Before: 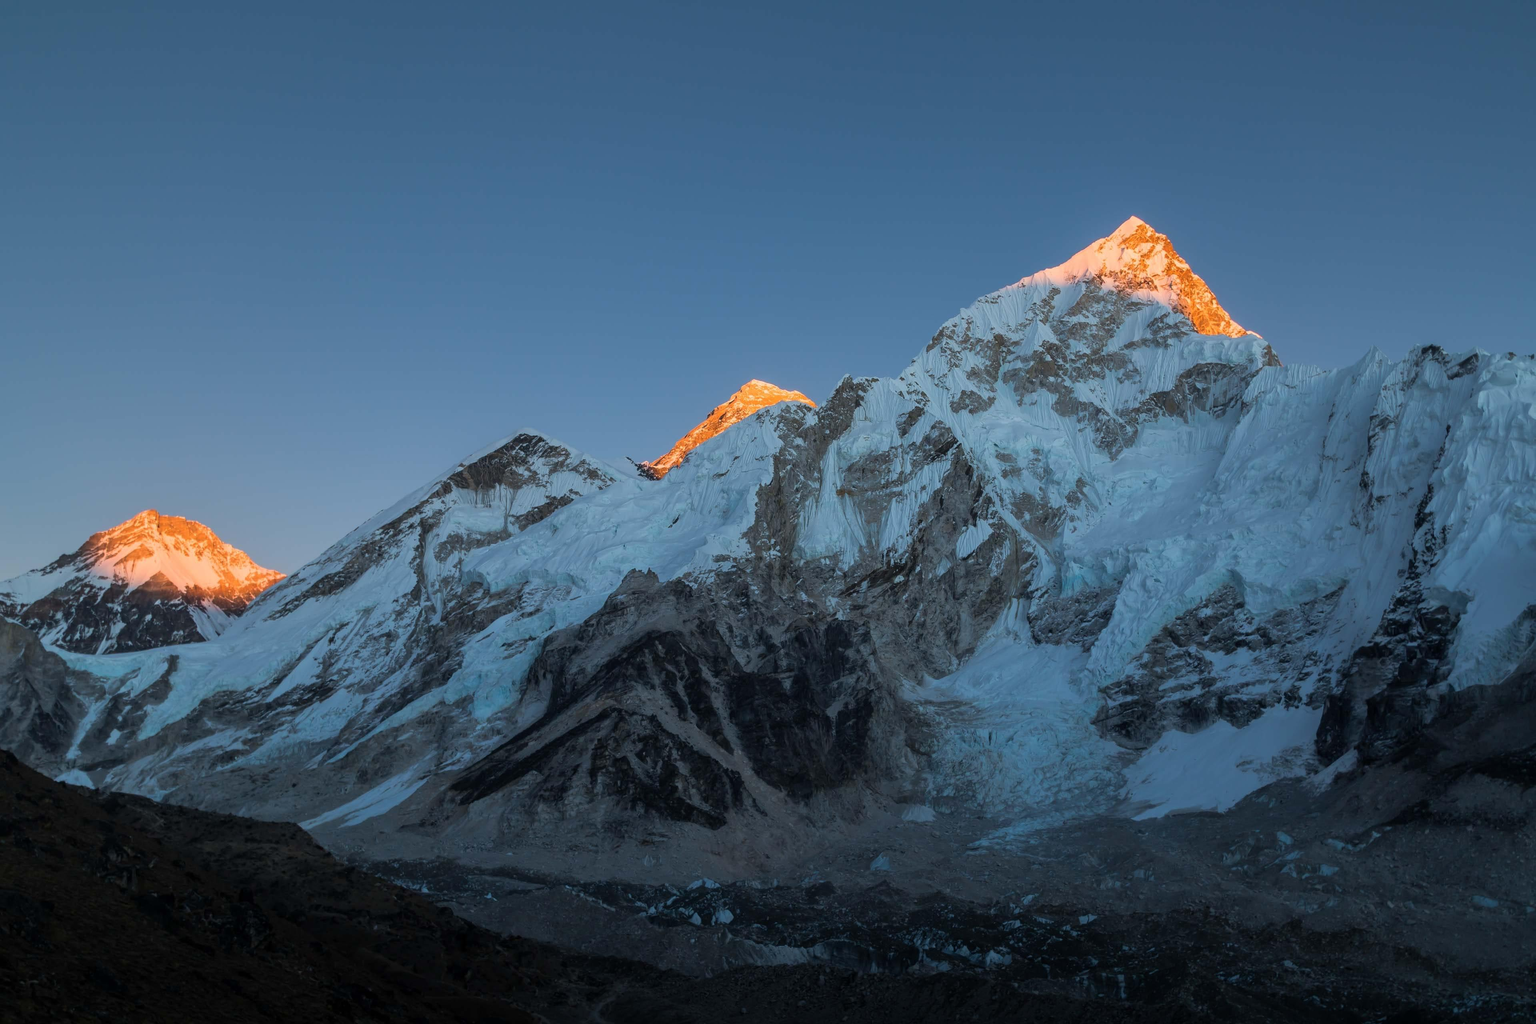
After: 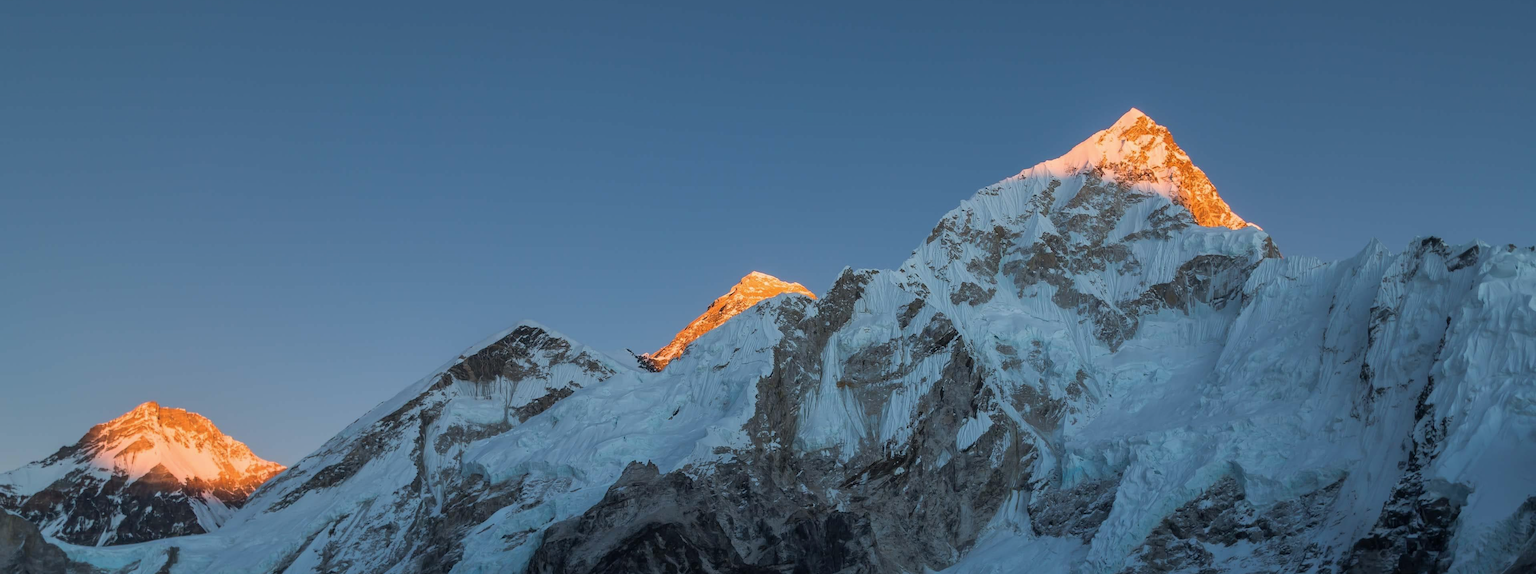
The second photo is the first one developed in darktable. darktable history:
base curve: curves: ch0 [(0, 0) (0.303, 0.277) (1, 1)]
crop and rotate: top 10.605%, bottom 33.274%
